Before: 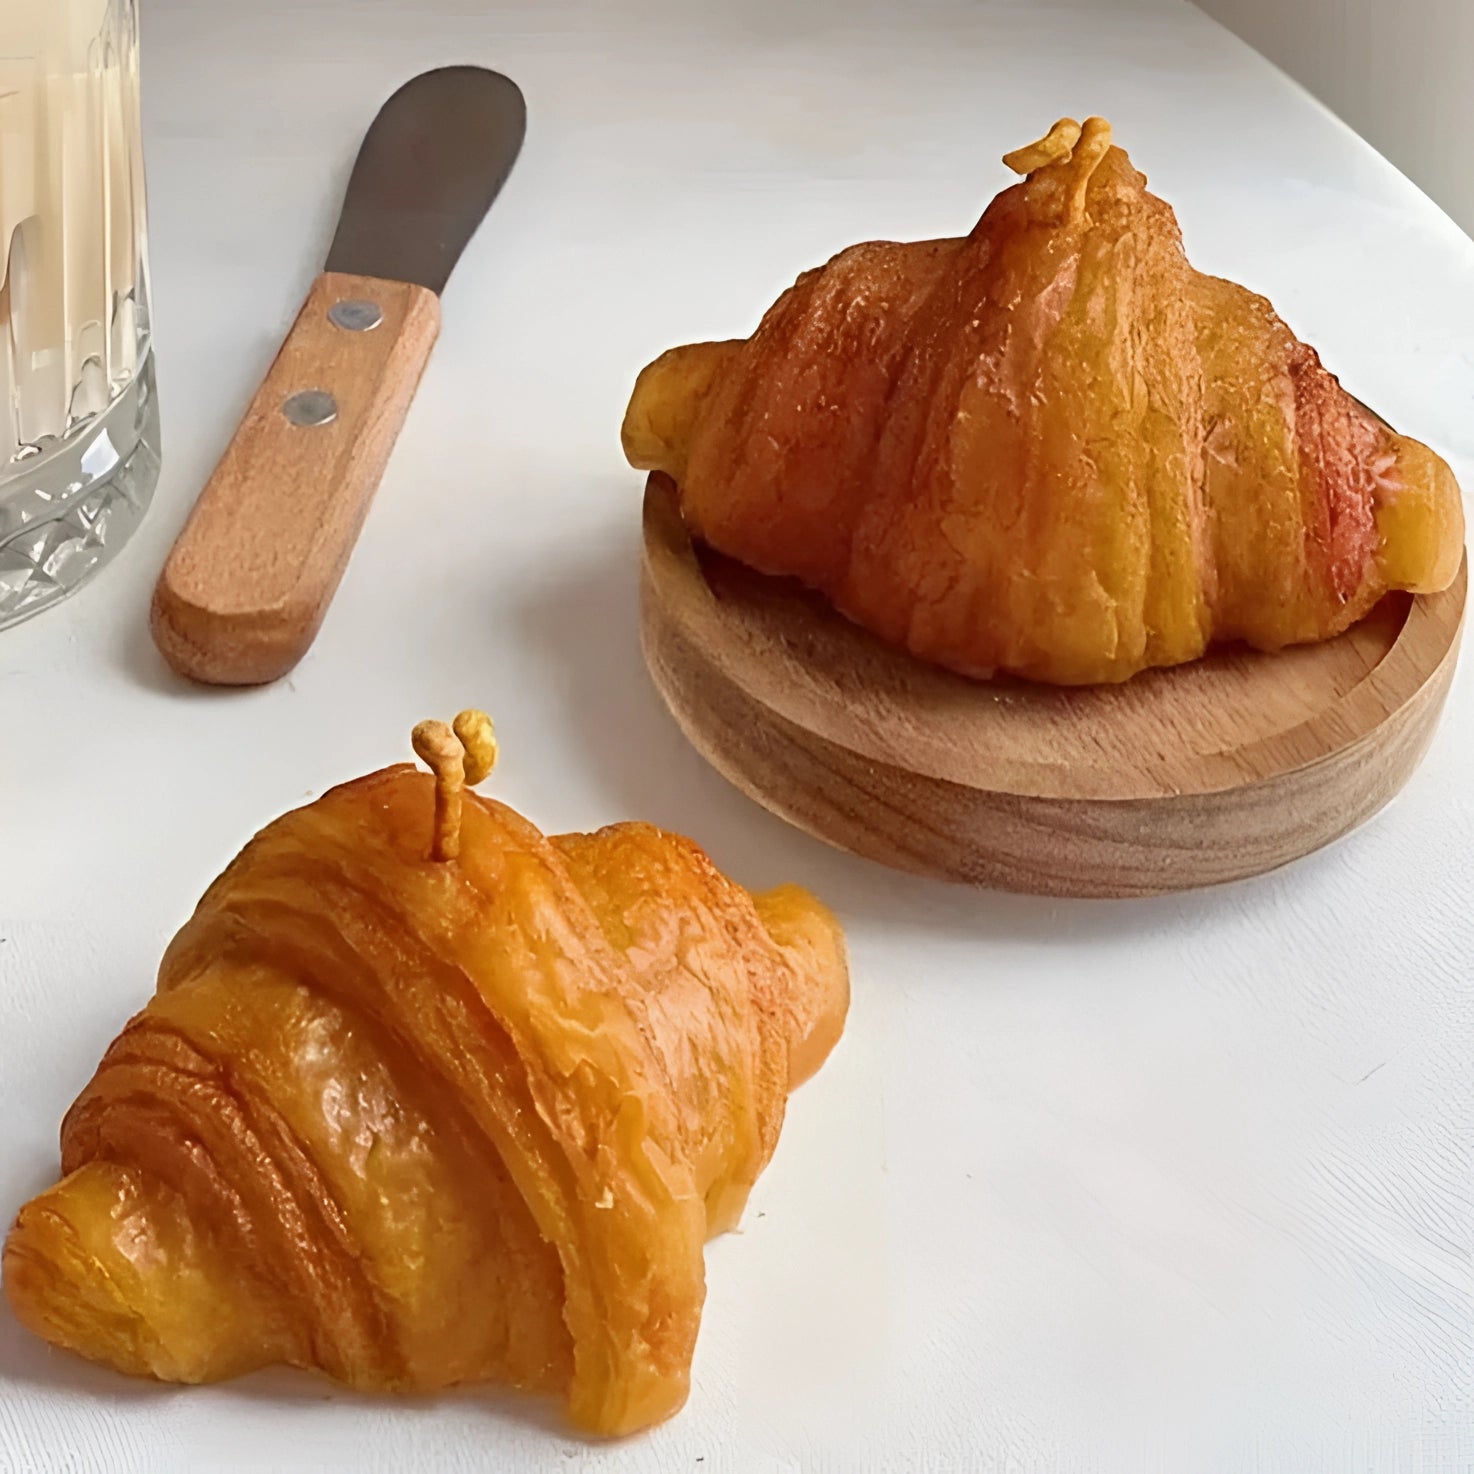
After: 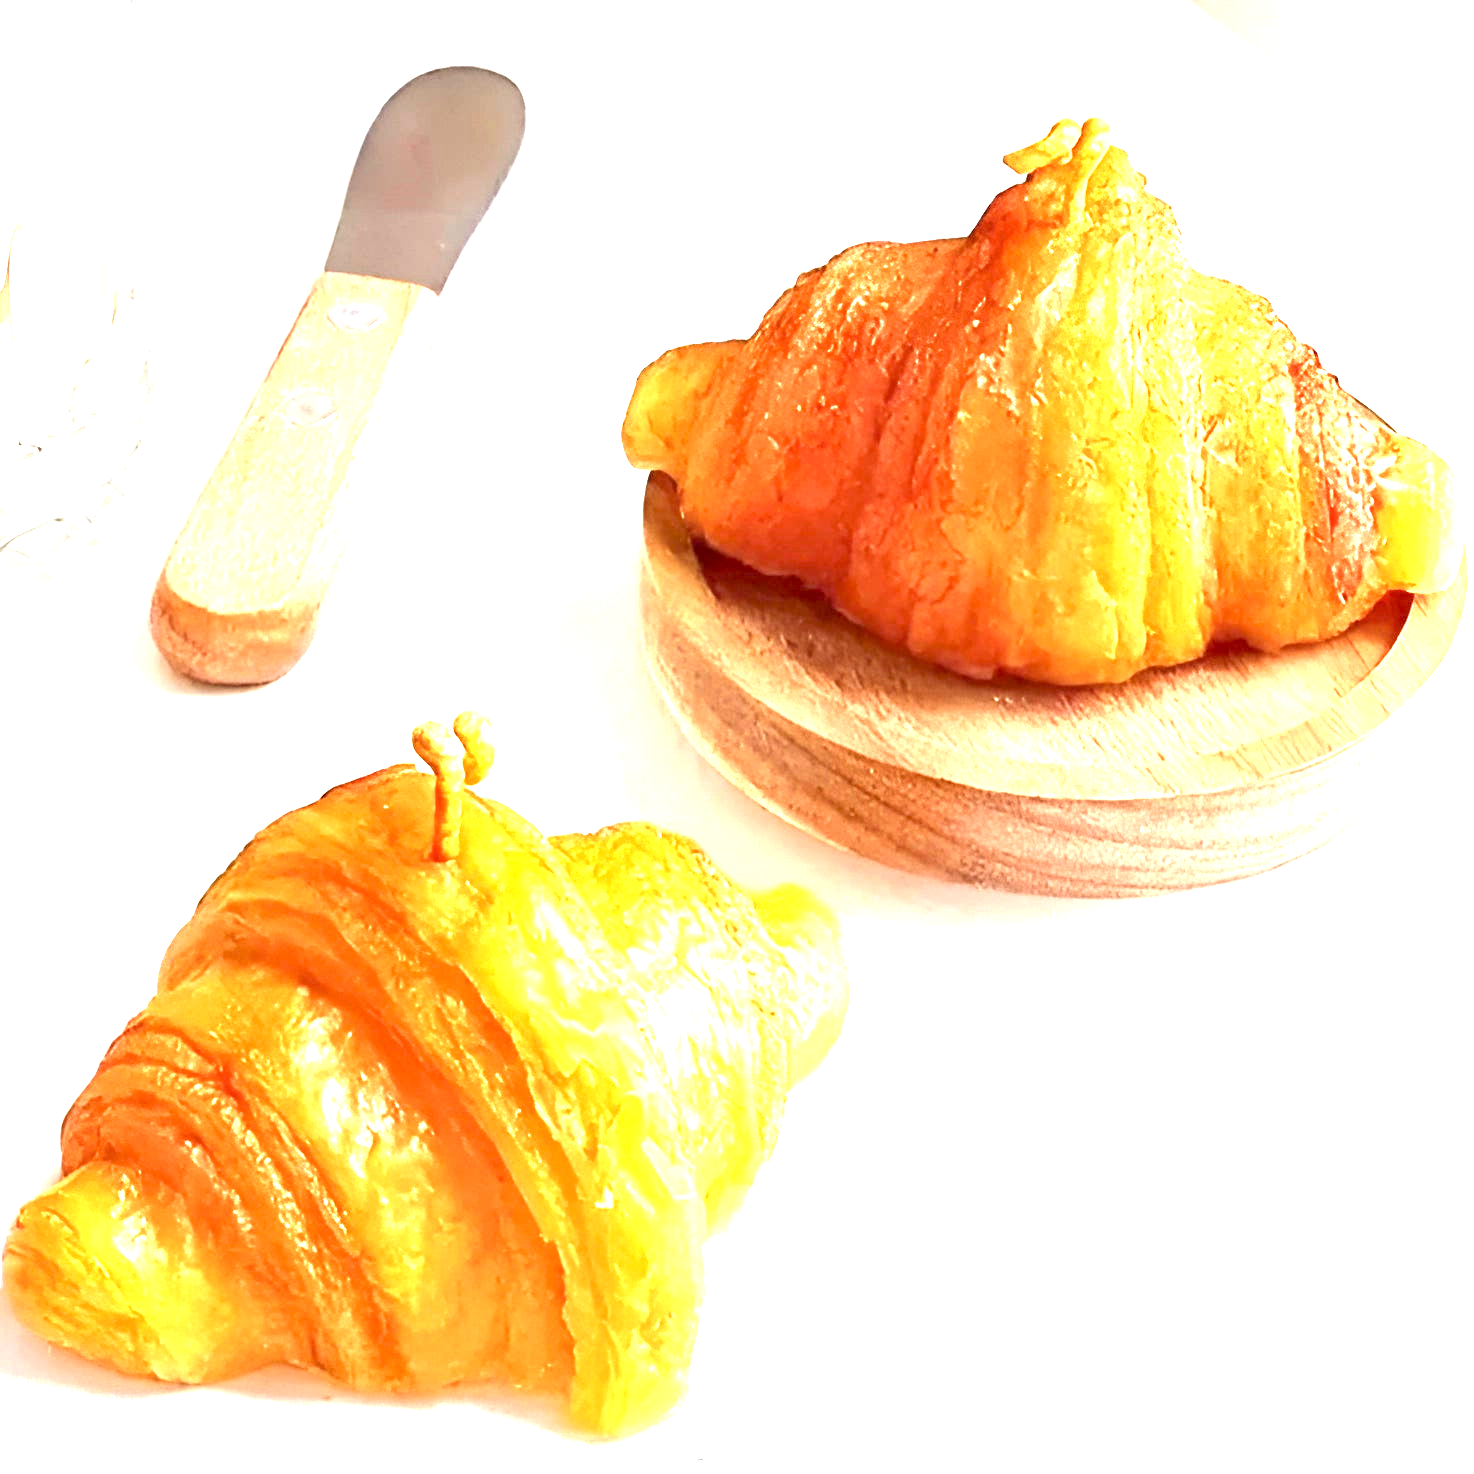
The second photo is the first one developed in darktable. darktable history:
exposure: black level correction 0.001, exposure 2.532 EV, compensate highlight preservation false
